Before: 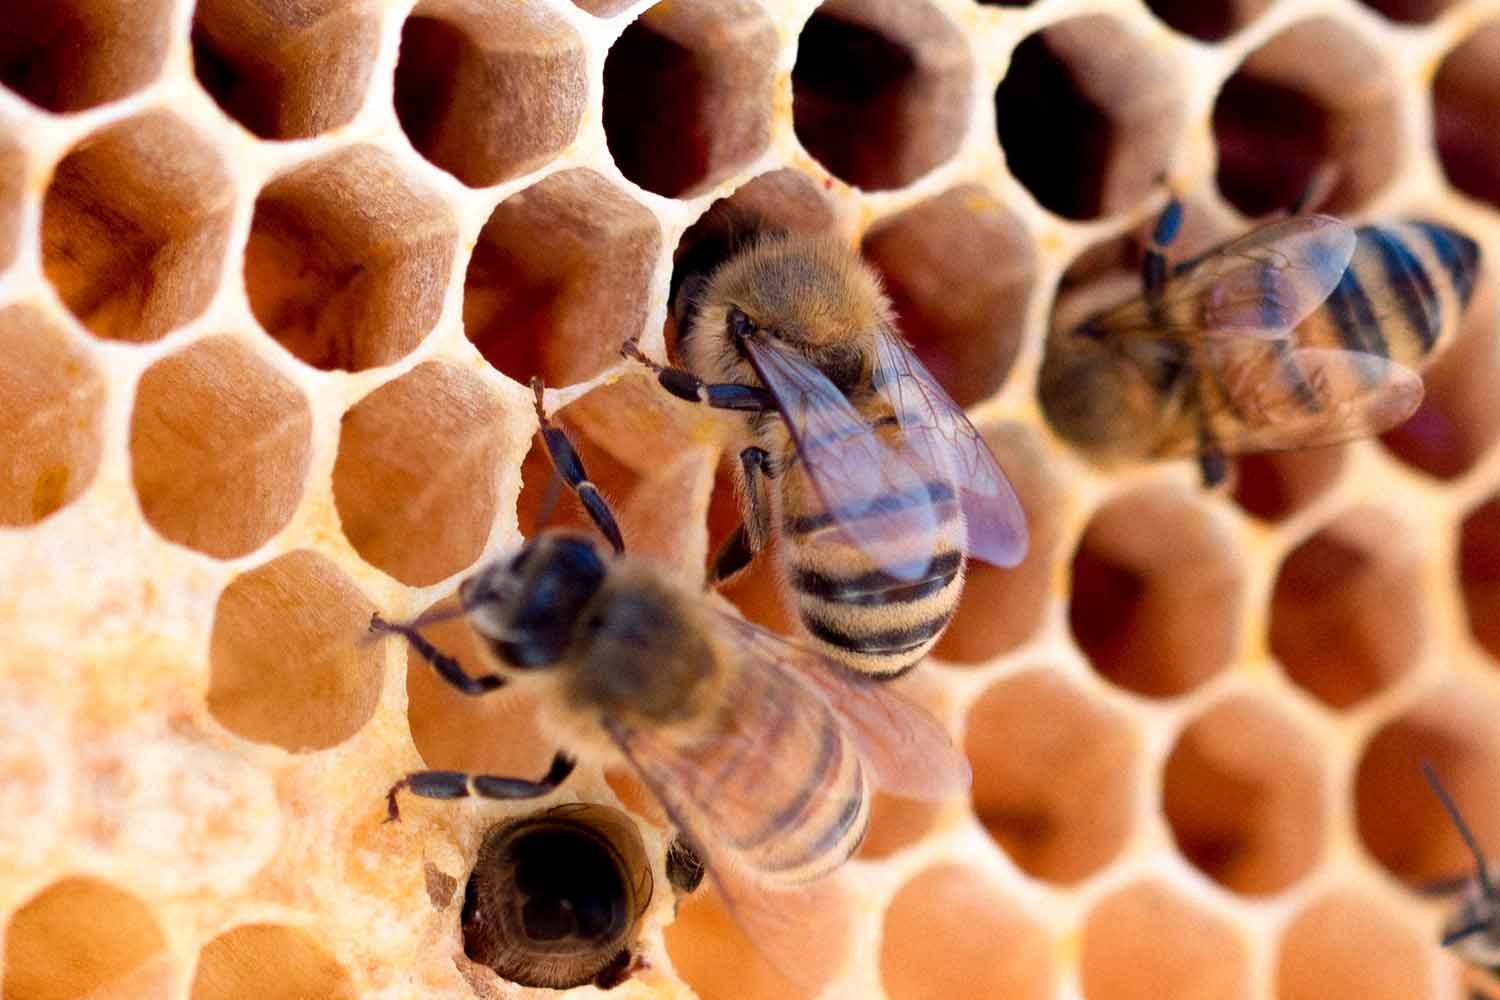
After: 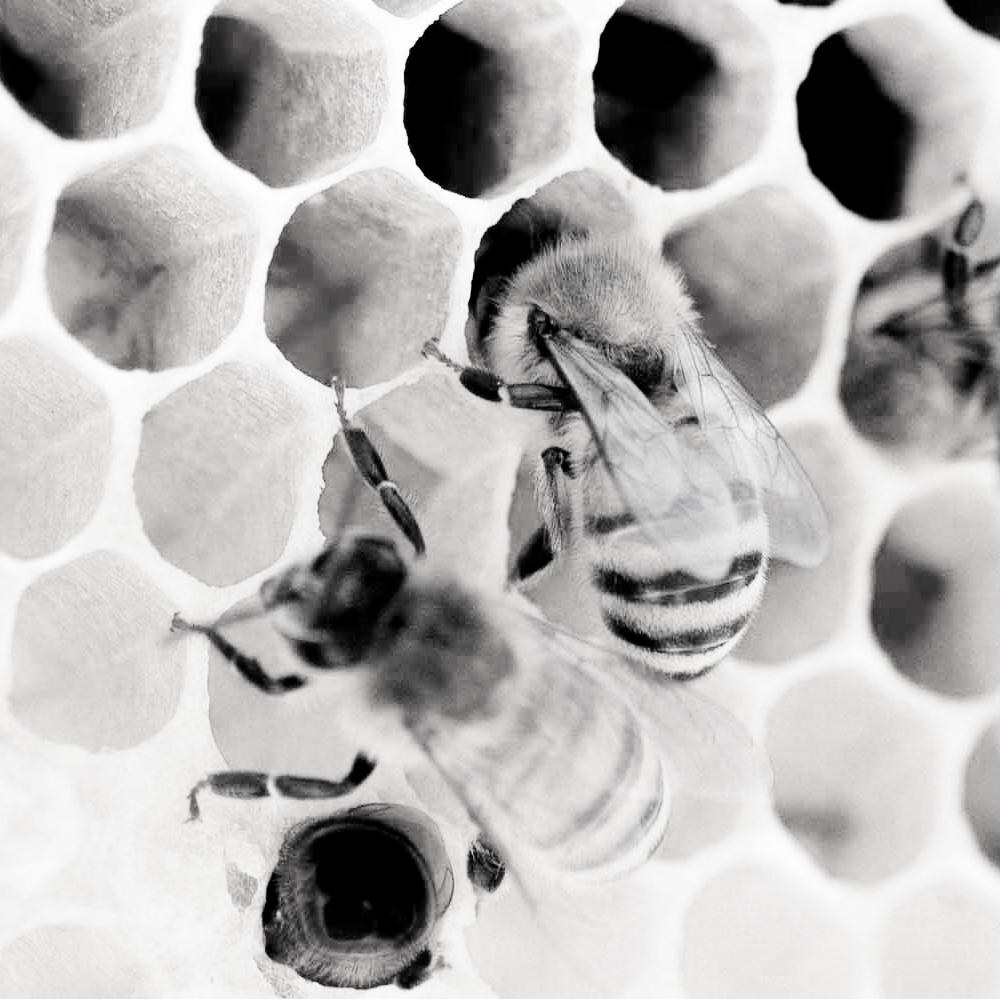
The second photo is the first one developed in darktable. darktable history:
crop and rotate: left 13.39%, right 19.921%
exposure: black level correction 0.002, exposure 1 EV, compensate exposure bias true, compensate highlight preservation false
filmic rgb: black relative exposure -5.14 EV, white relative exposure 3.5 EV, hardness 3.17, contrast 1.3, highlights saturation mix -48.58%, color science v5 (2021), contrast in shadows safe, contrast in highlights safe
